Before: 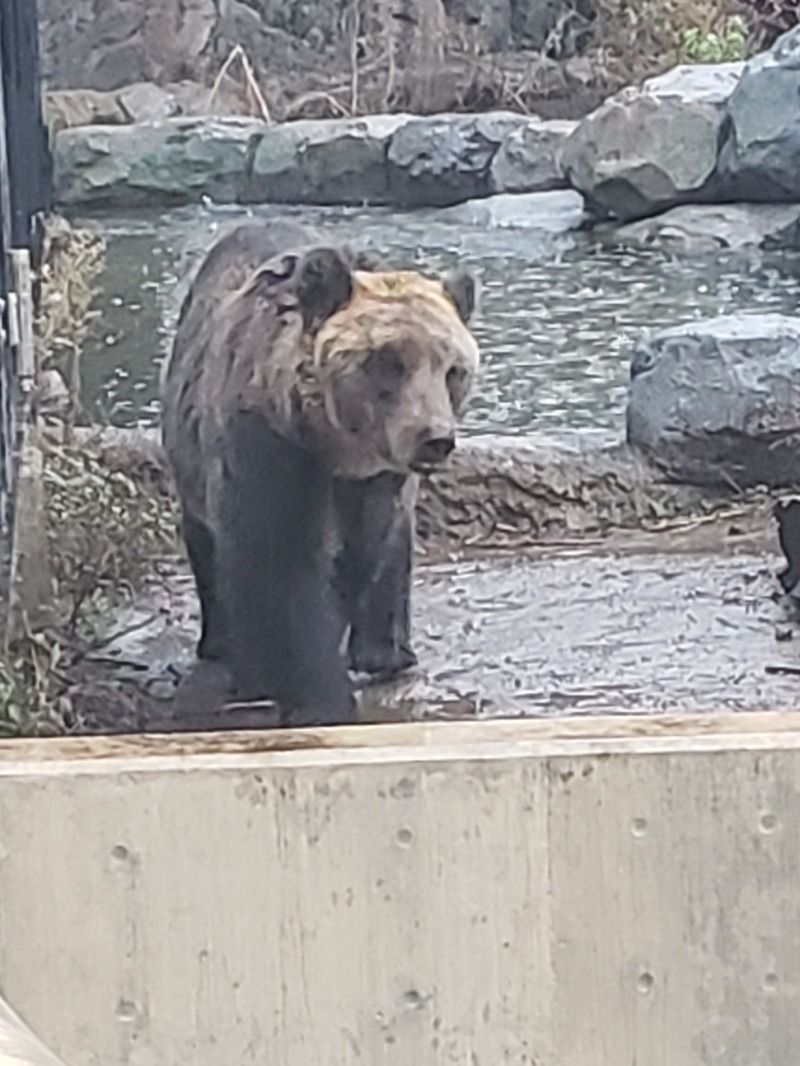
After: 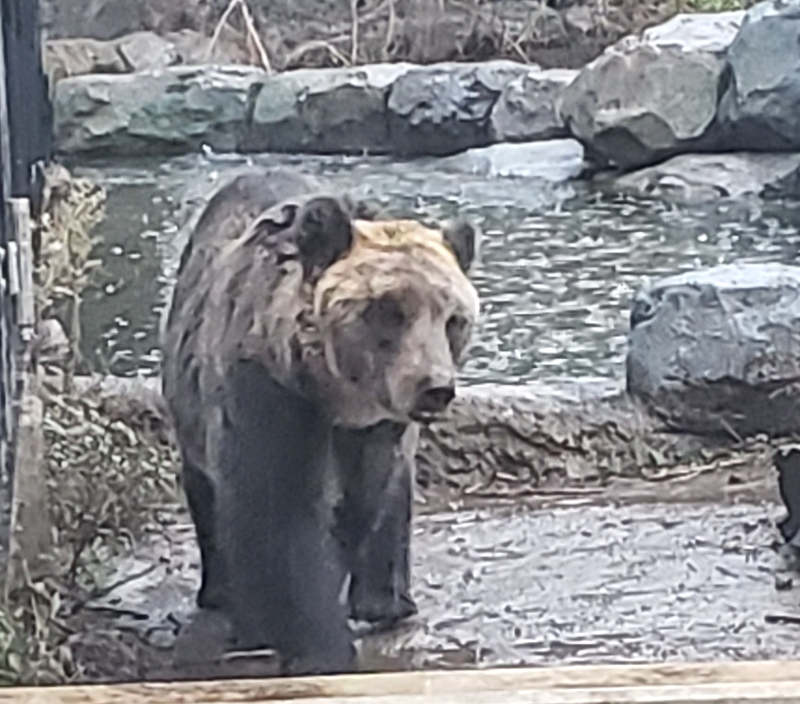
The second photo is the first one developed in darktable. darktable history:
crop and rotate: top 4.939%, bottom 28.956%
local contrast: mode bilateral grid, contrast 21, coarseness 50, detail 150%, midtone range 0.2
